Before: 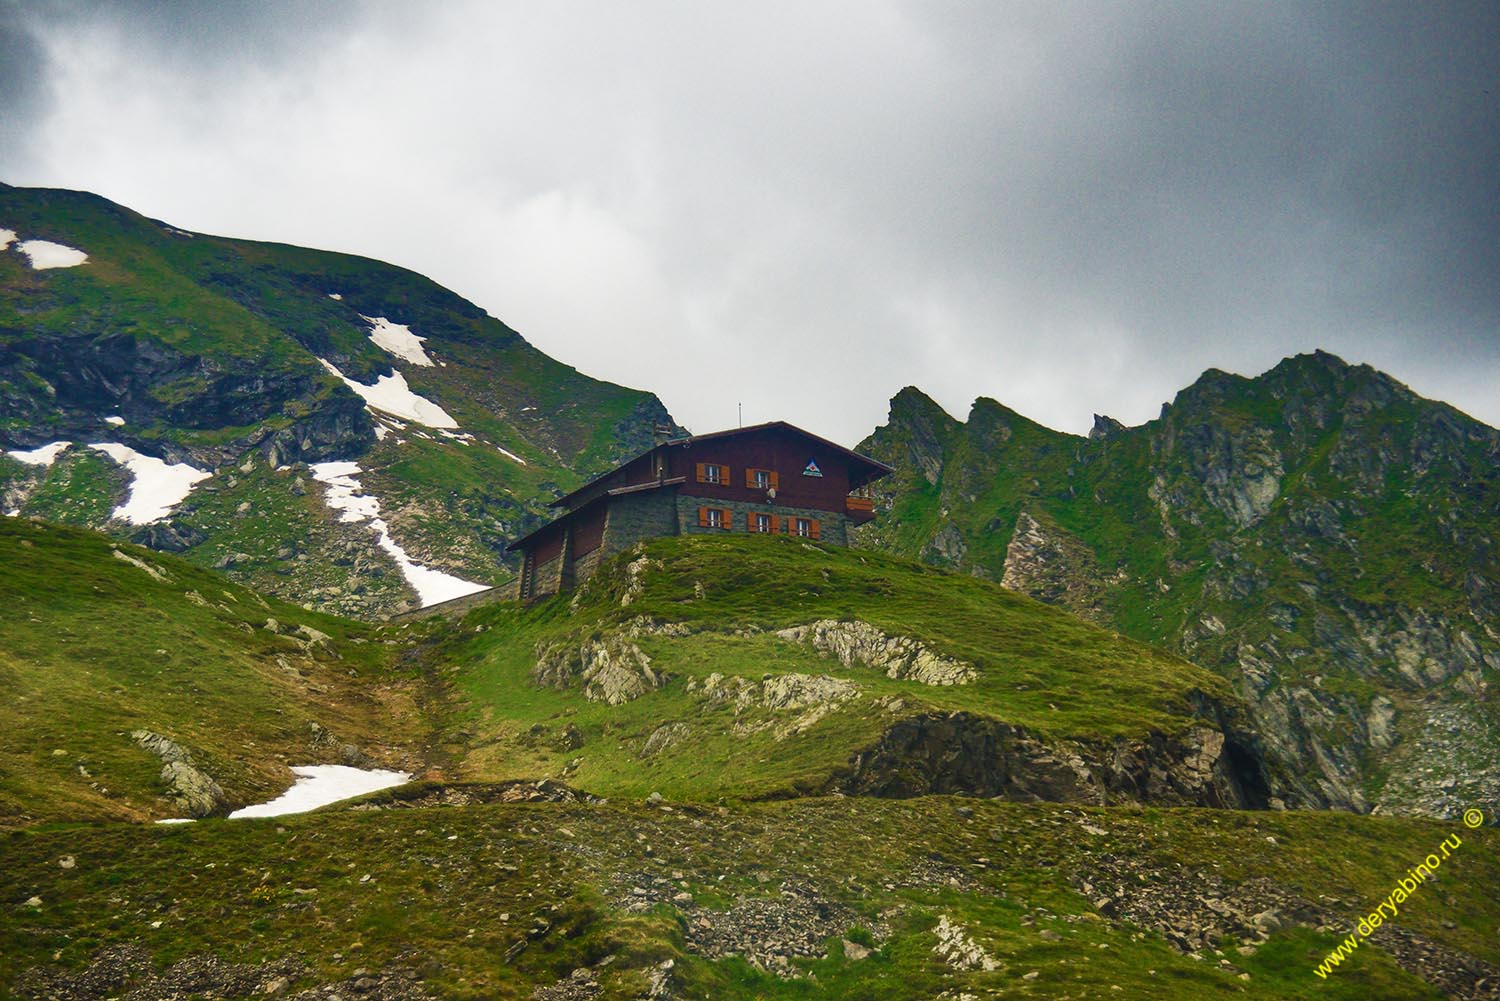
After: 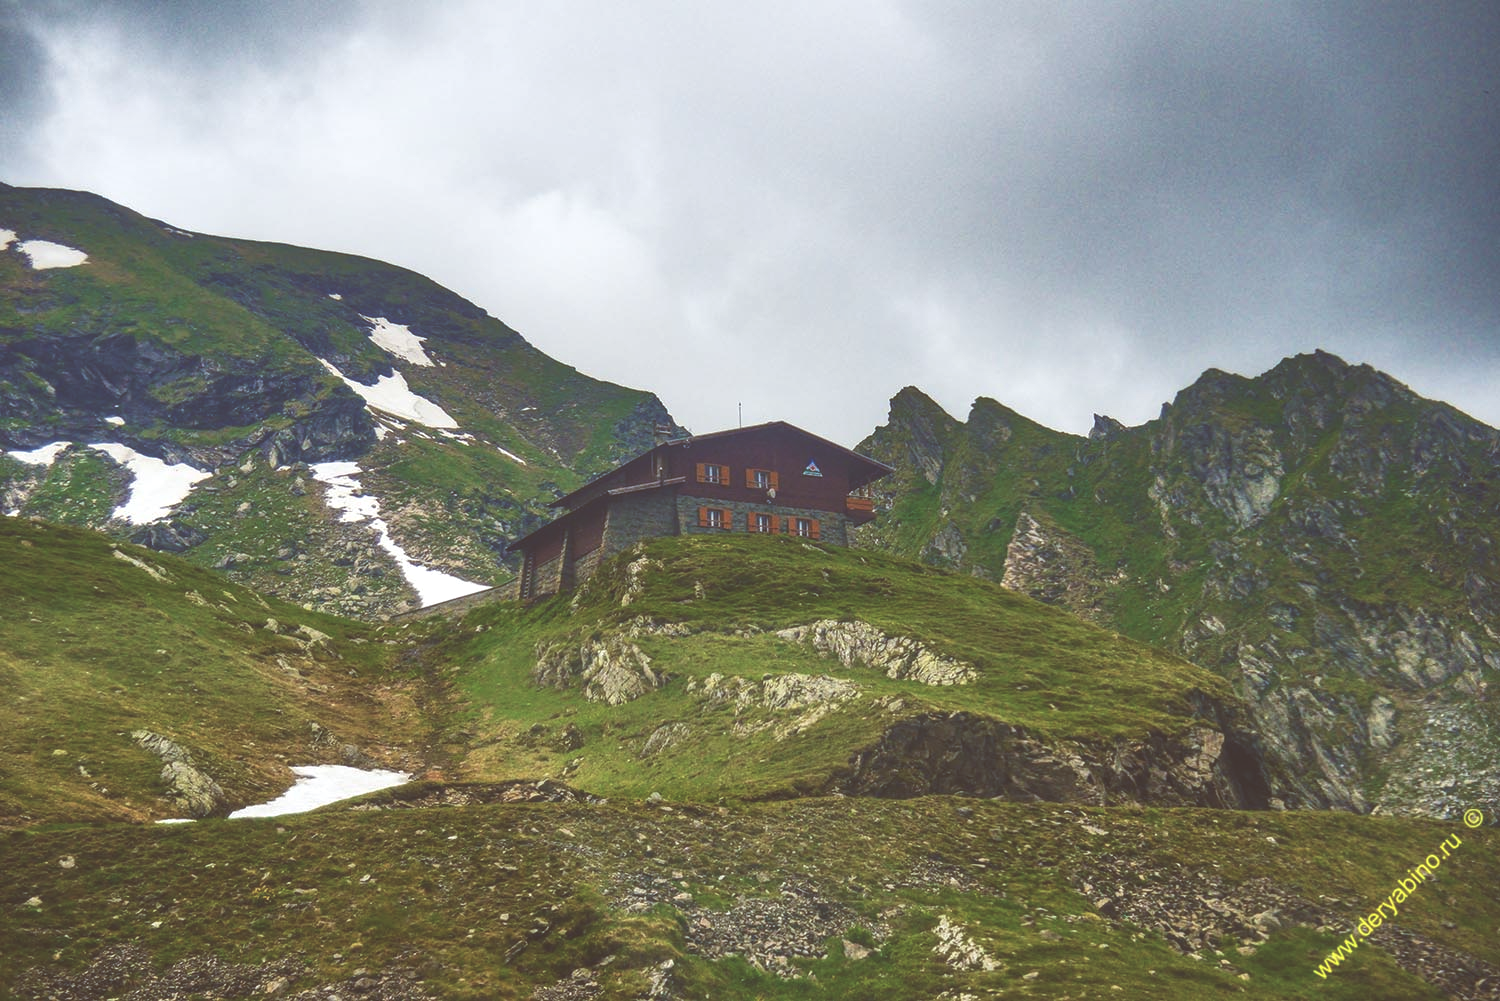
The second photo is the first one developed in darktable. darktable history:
color balance: lift [1, 1.015, 1.004, 0.985], gamma [1, 0.958, 0.971, 1.042], gain [1, 0.956, 0.977, 1.044]
local contrast: on, module defaults
exposure: black level correction -0.041, exposure 0.064 EV, compensate highlight preservation false
